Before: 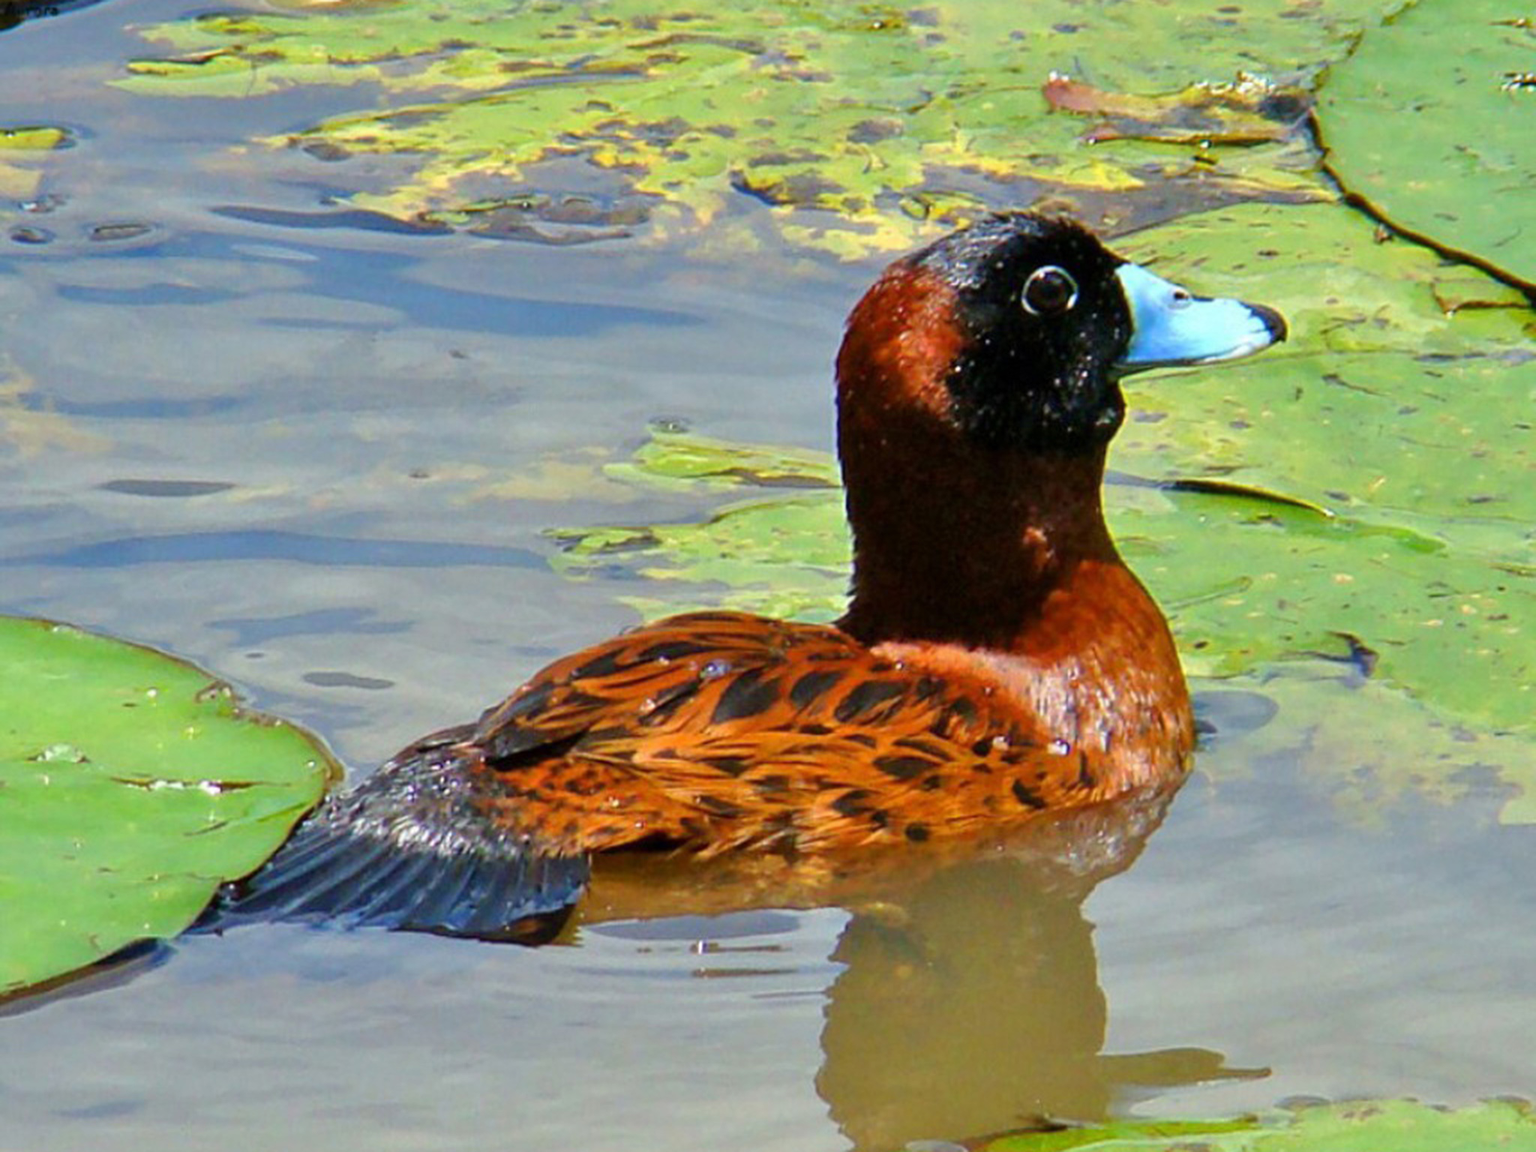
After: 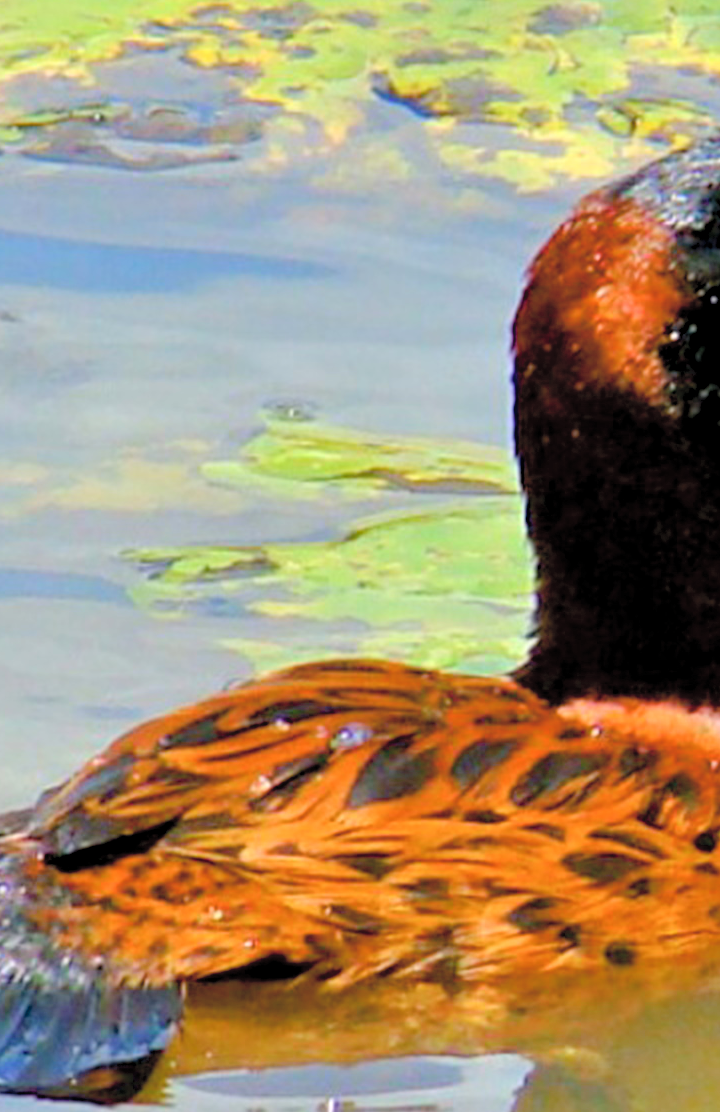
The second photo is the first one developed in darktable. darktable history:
crop and rotate: left 29.476%, top 10.214%, right 35.32%, bottom 17.333%
contrast brightness saturation: brightness 0.28
color balance rgb: perceptual saturation grading › global saturation 20%, perceptual saturation grading › highlights -25%, perceptual saturation grading › shadows 25%
exposure: black level correction 0.005, exposure 0.001 EV, compensate highlight preservation false
